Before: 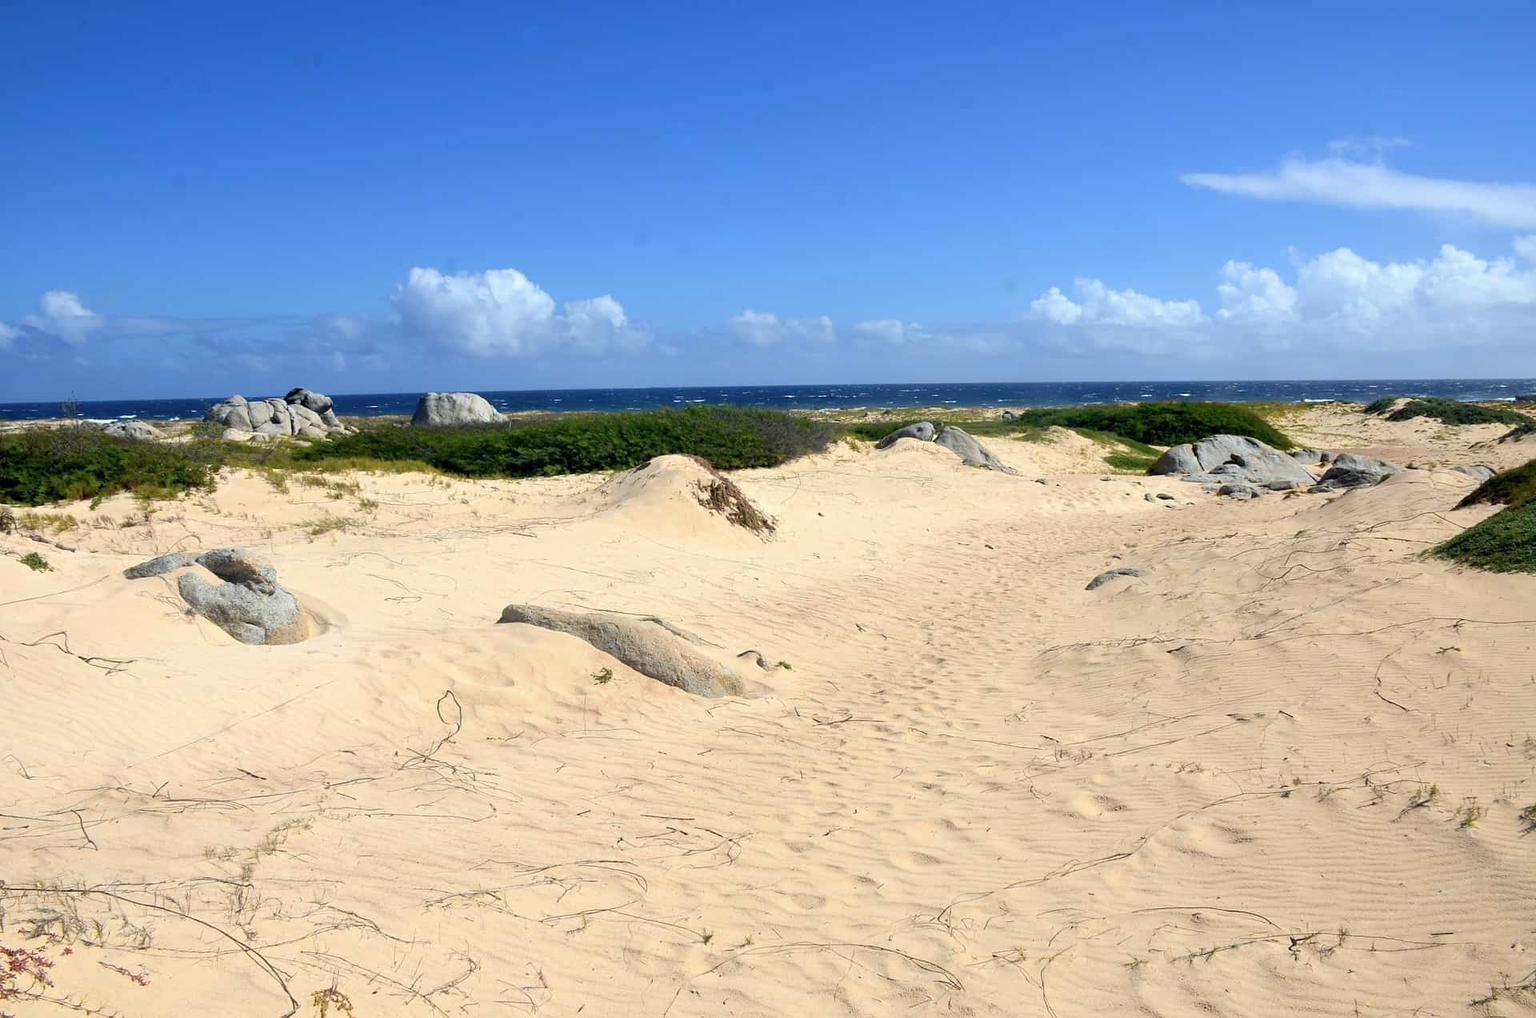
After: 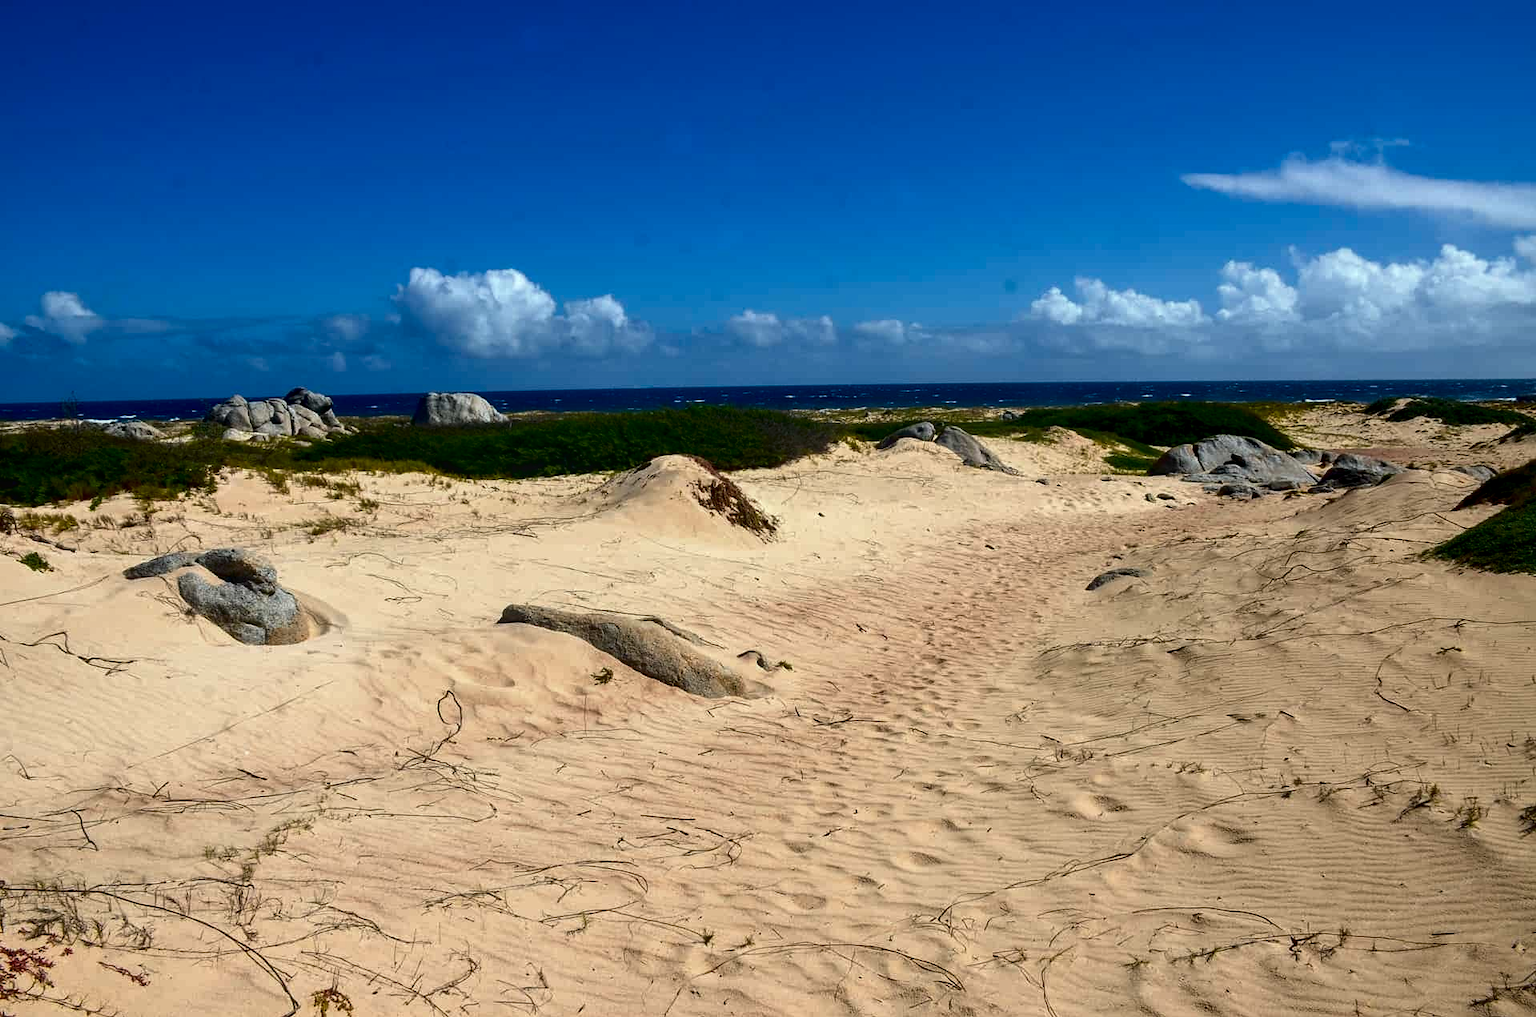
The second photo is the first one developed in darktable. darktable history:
local contrast: on, module defaults
contrast brightness saturation: brightness -0.52
